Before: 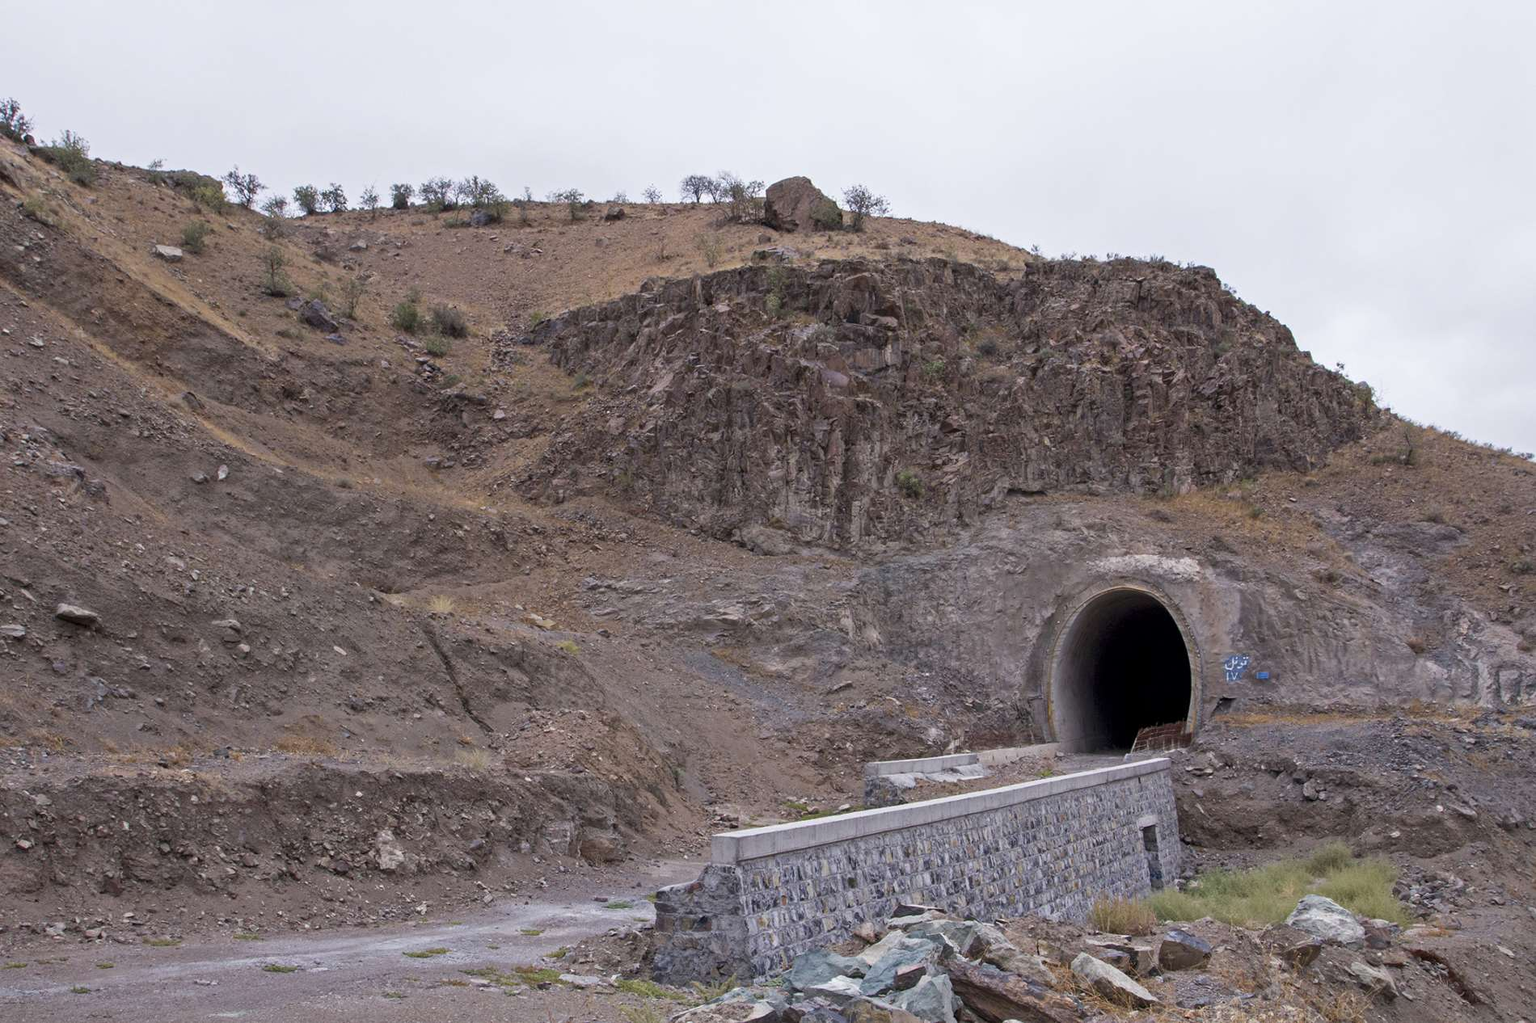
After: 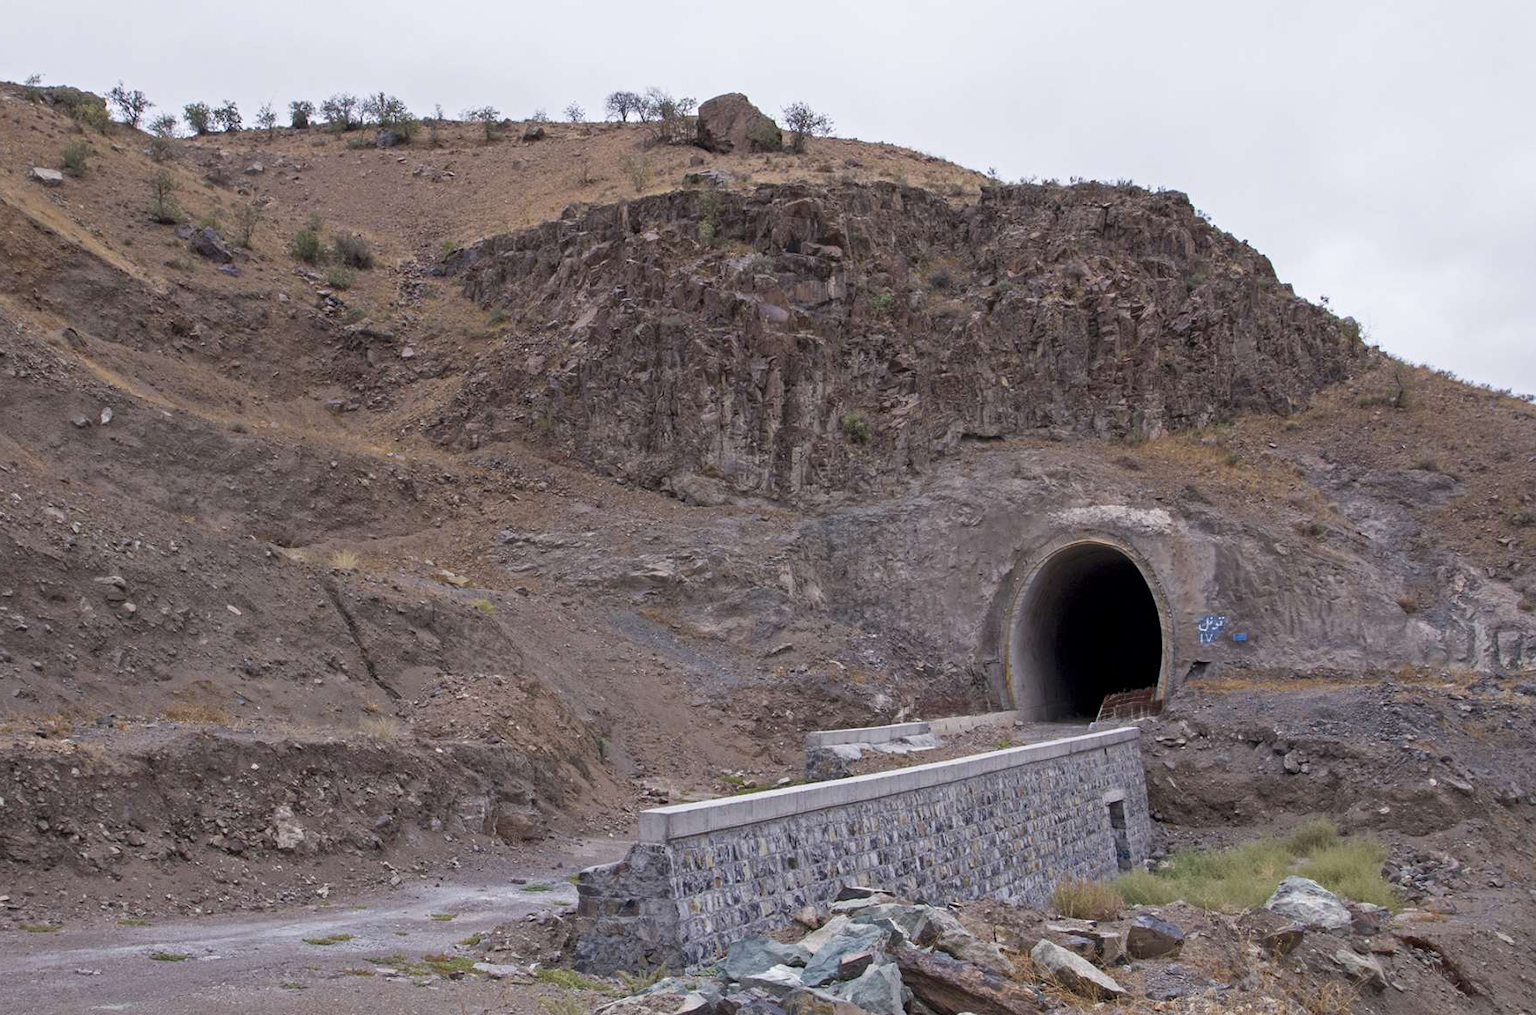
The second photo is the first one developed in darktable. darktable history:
crop and rotate: left 8.22%, top 8.977%
tone equalizer: smoothing 1
